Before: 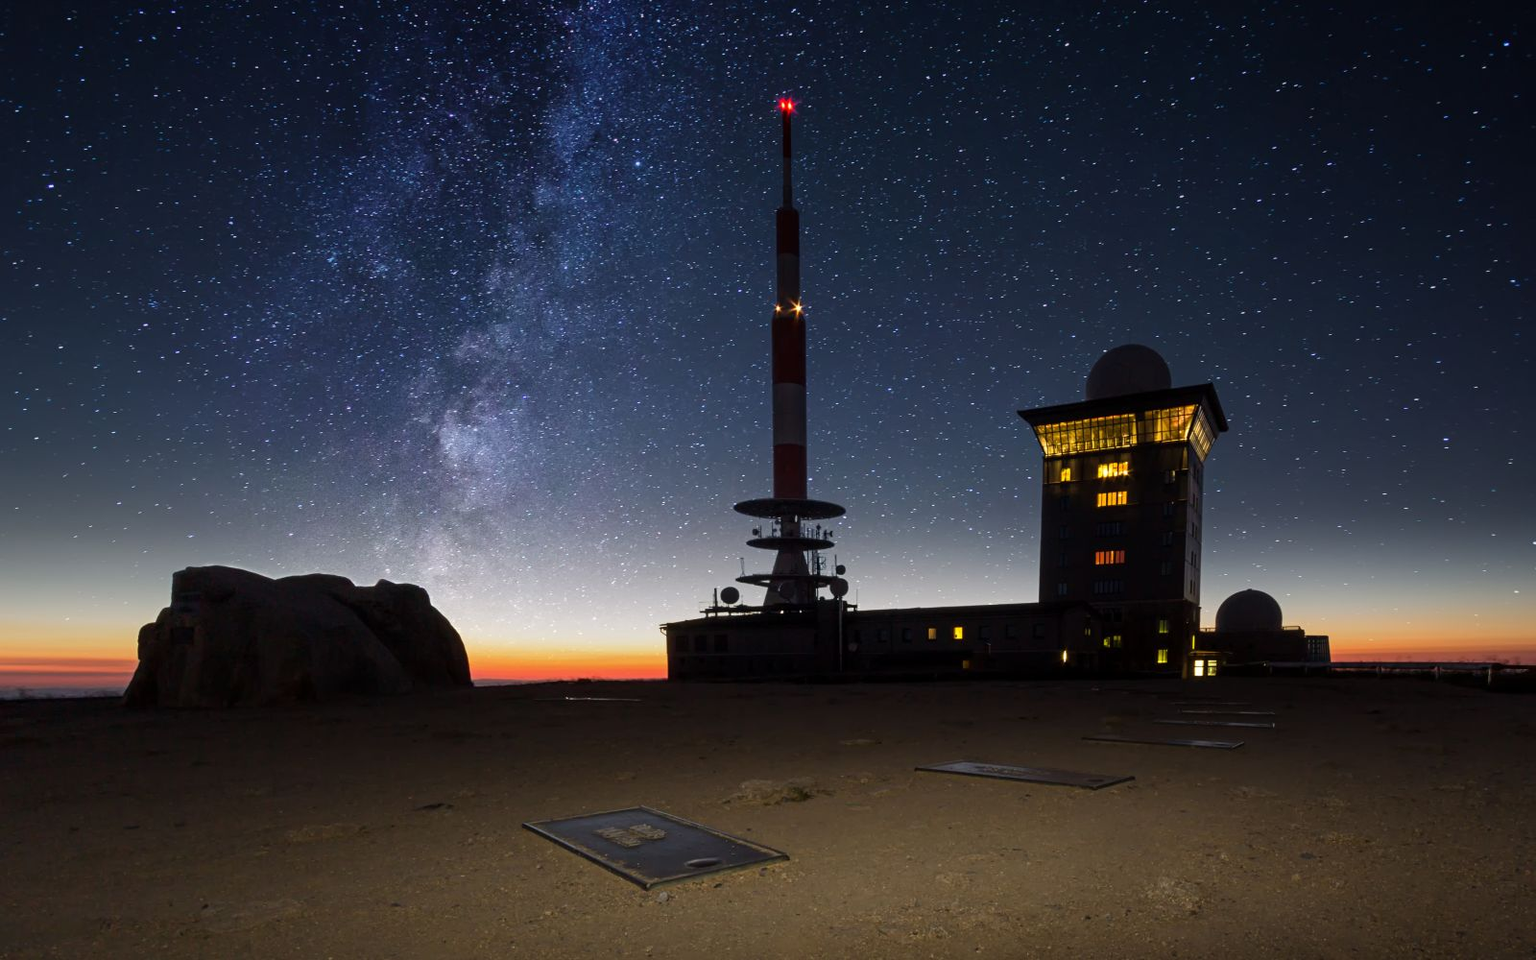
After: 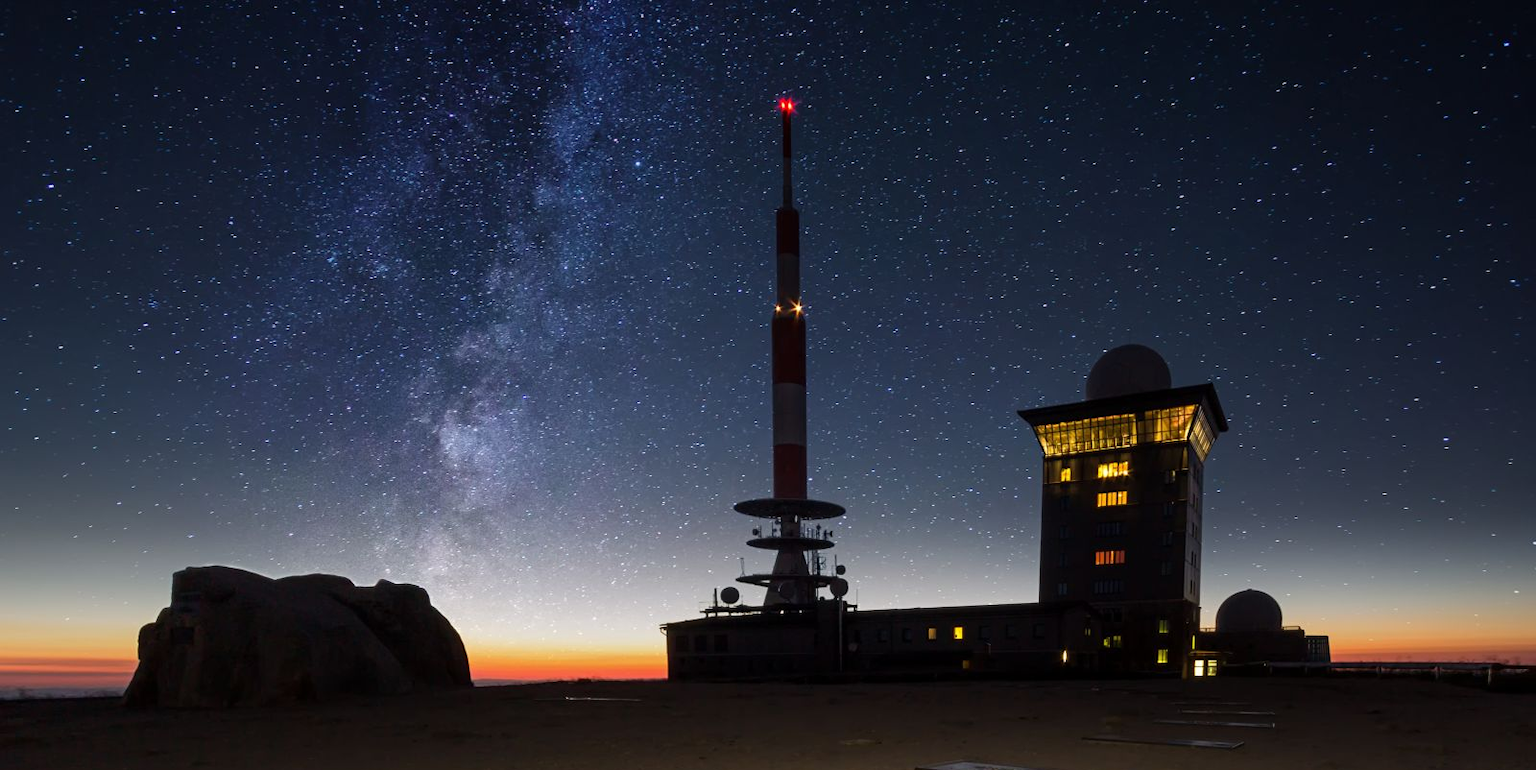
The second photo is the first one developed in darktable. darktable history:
crop: bottom 19.68%
